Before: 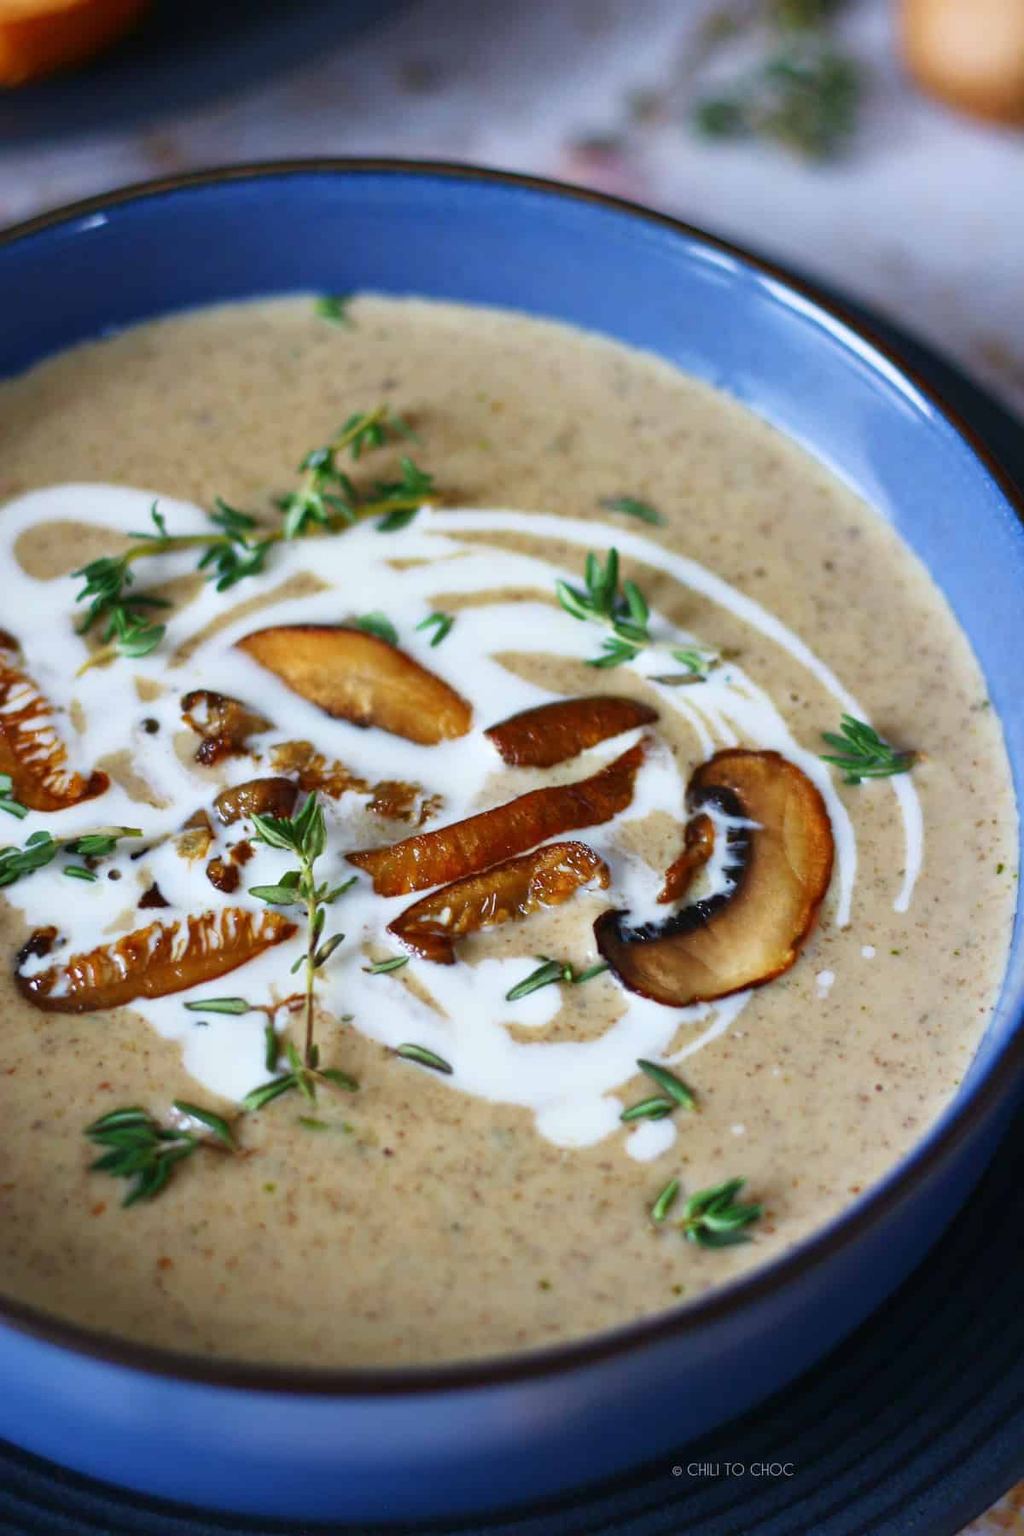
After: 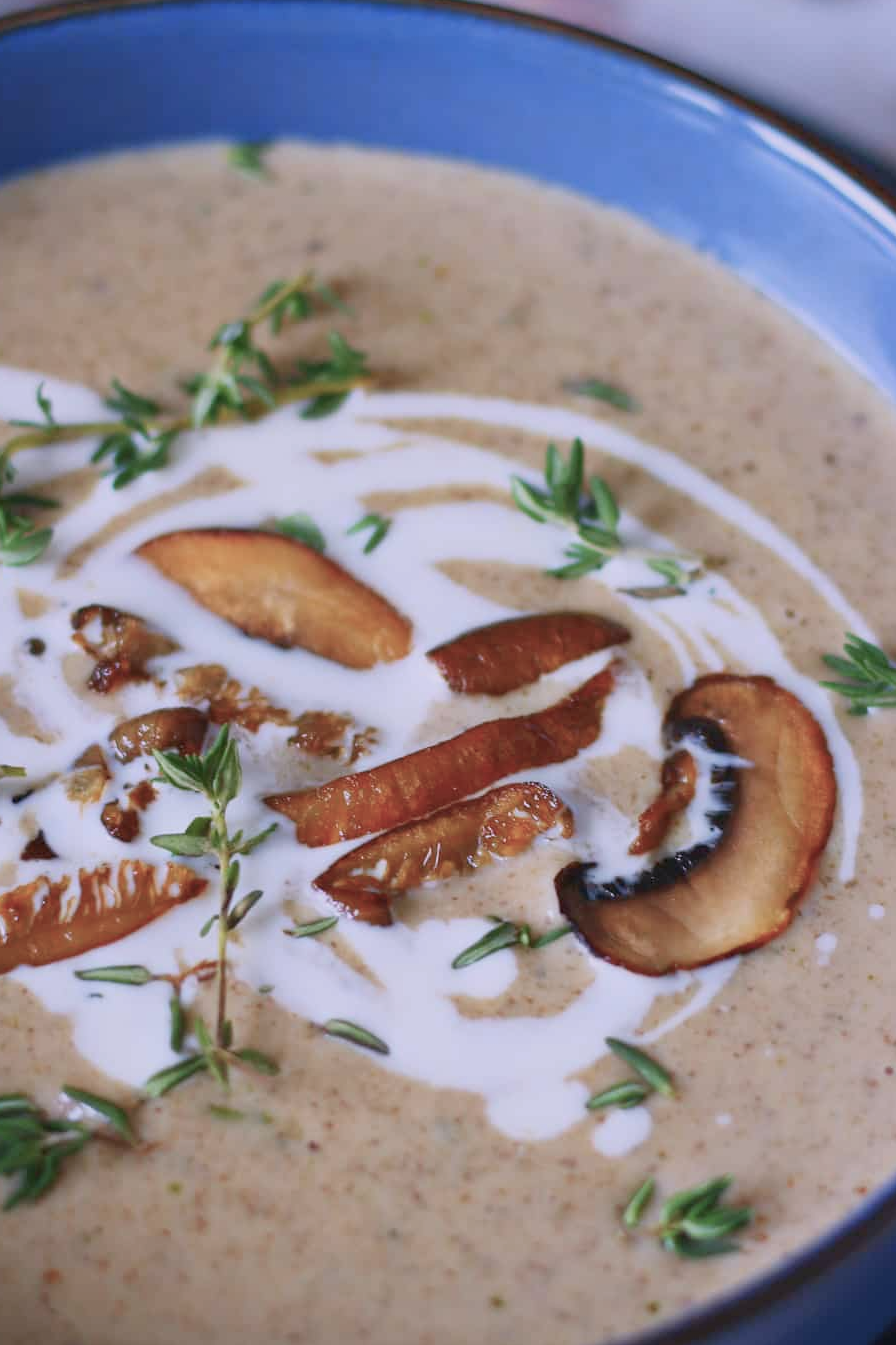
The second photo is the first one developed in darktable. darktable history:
crop and rotate: left 11.831%, top 11.346%, right 13.429%, bottom 13.899%
color balance rgb: perceptual saturation grading › global saturation -27.94%, hue shift -2.27°, contrast -21.26%
white balance: red 1.066, blue 1.119
